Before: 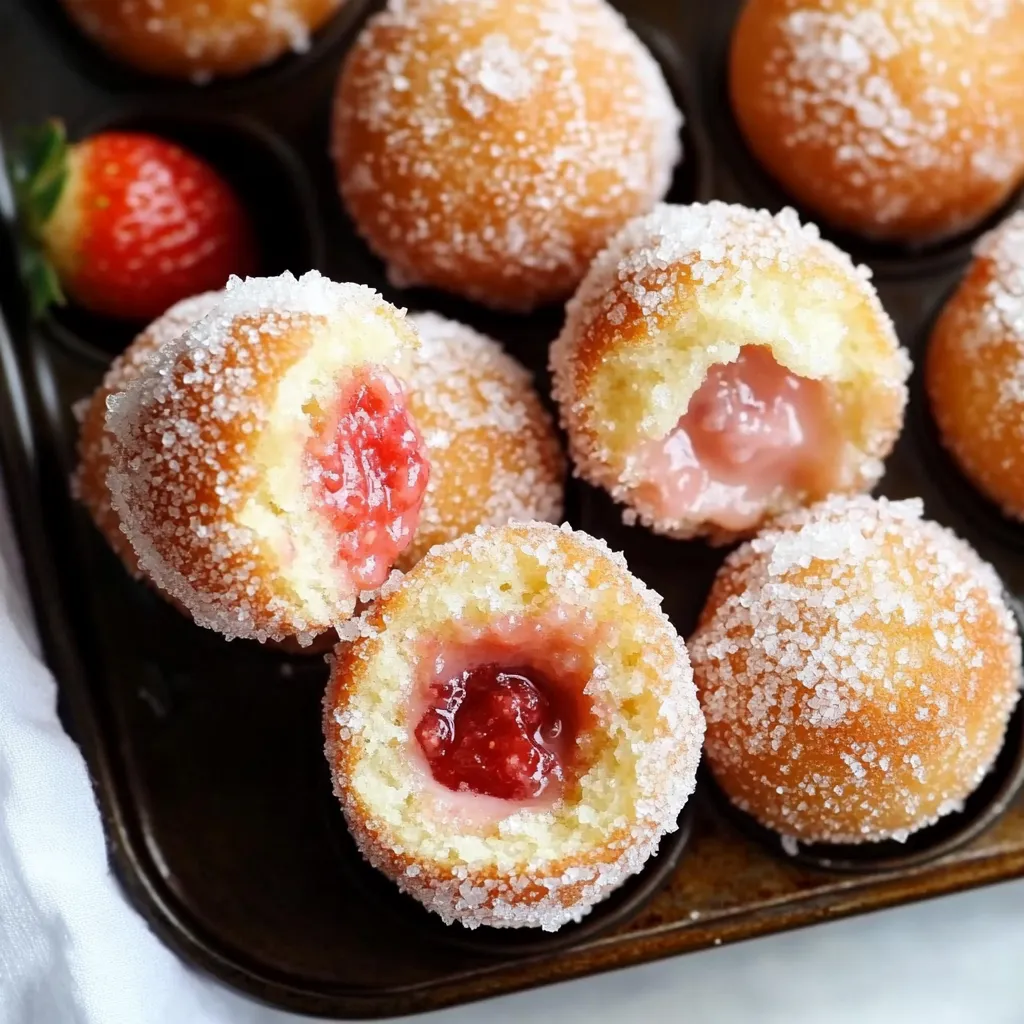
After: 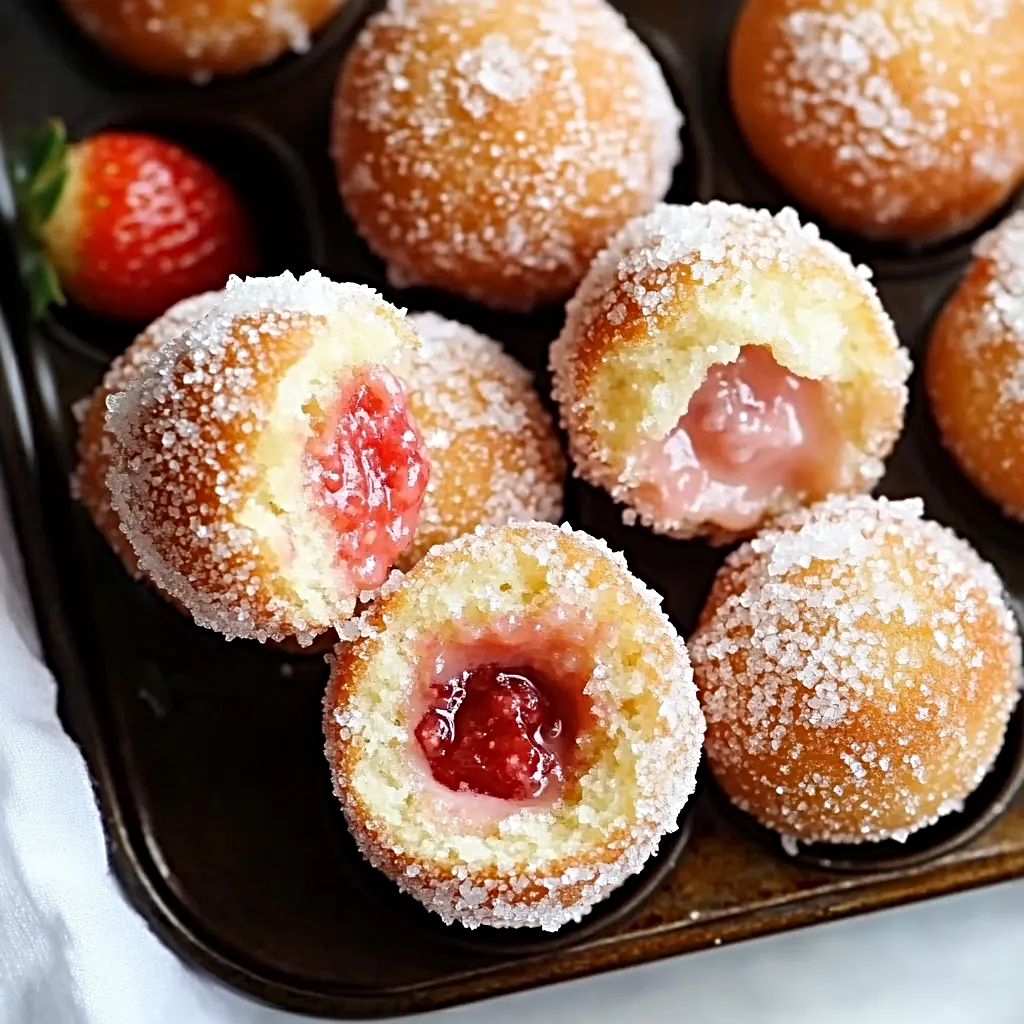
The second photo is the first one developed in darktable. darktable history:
sharpen: radius 4.879
